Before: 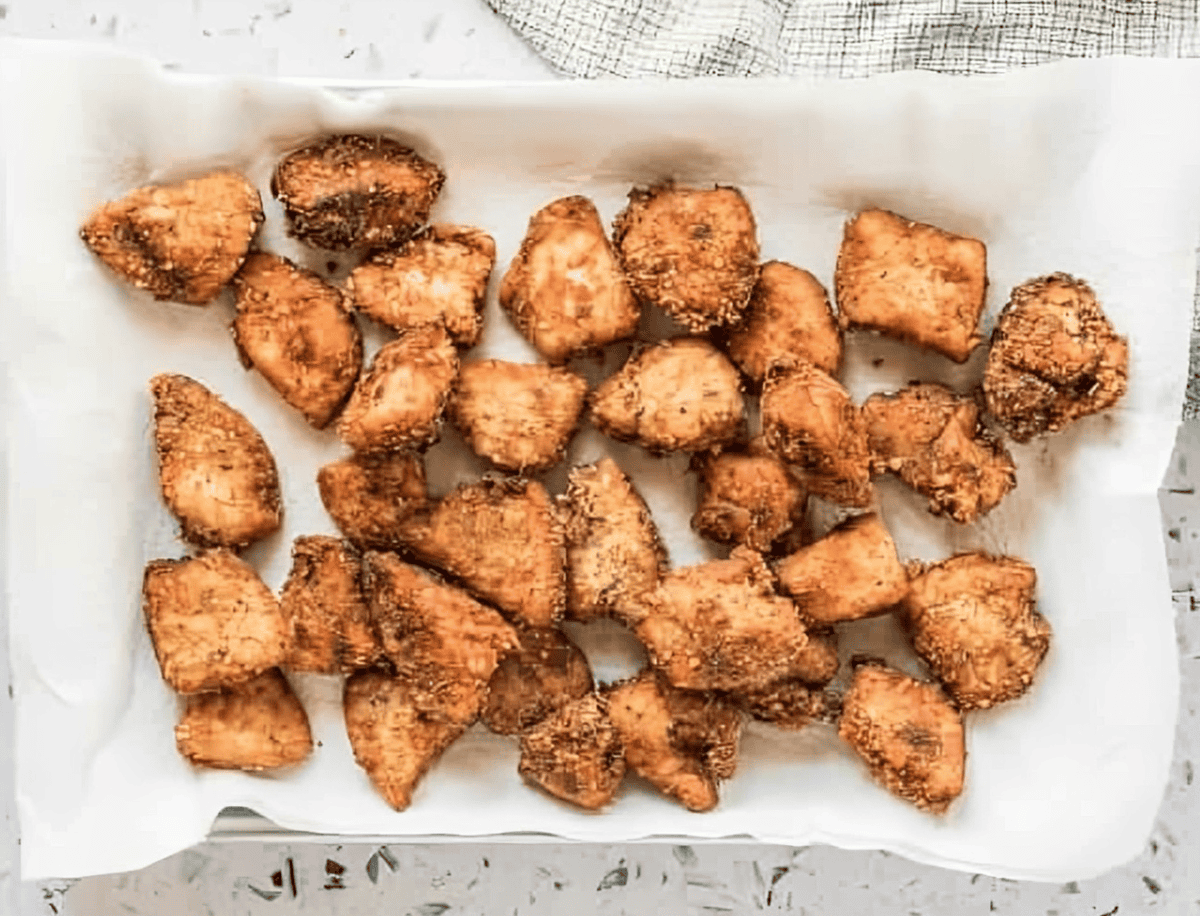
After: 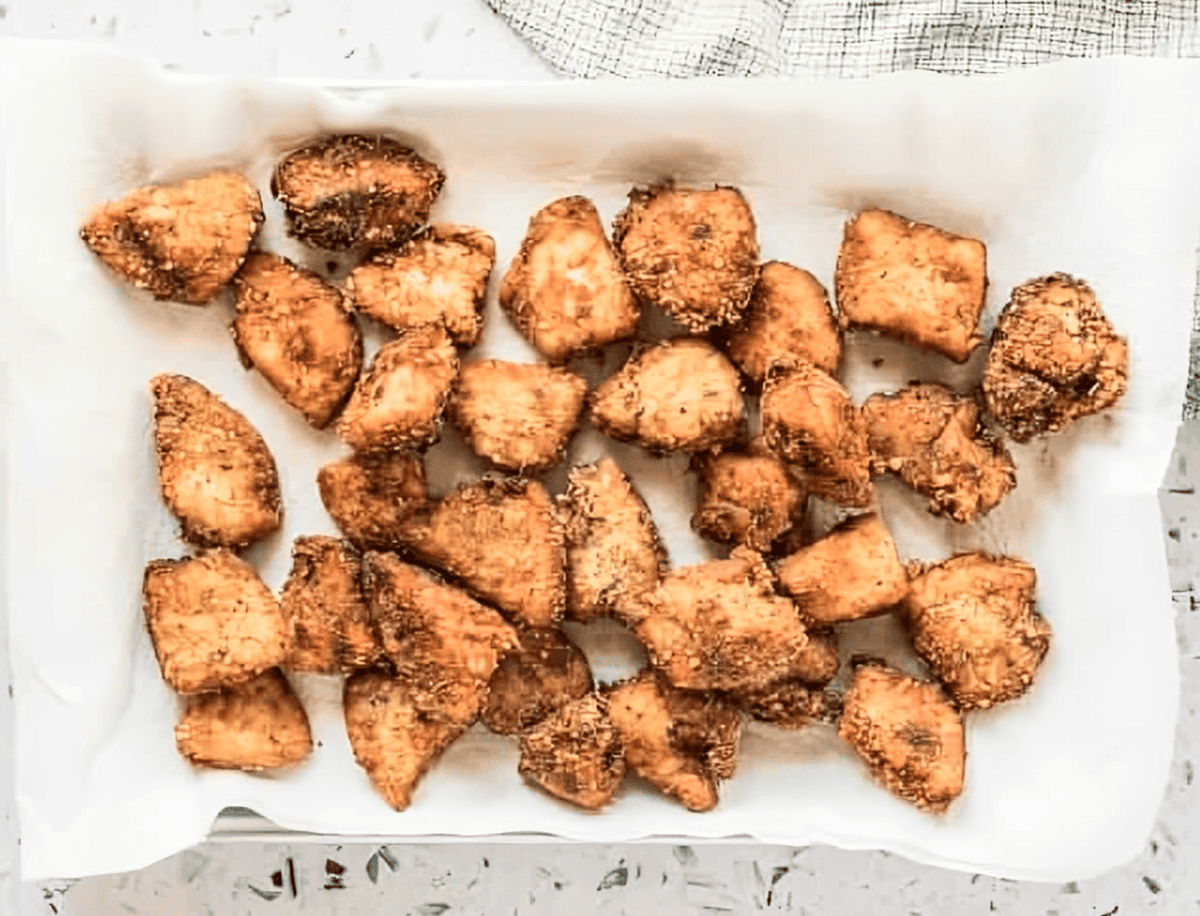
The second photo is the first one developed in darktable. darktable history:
contrast brightness saturation: contrast 0.152, brightness 0.052
